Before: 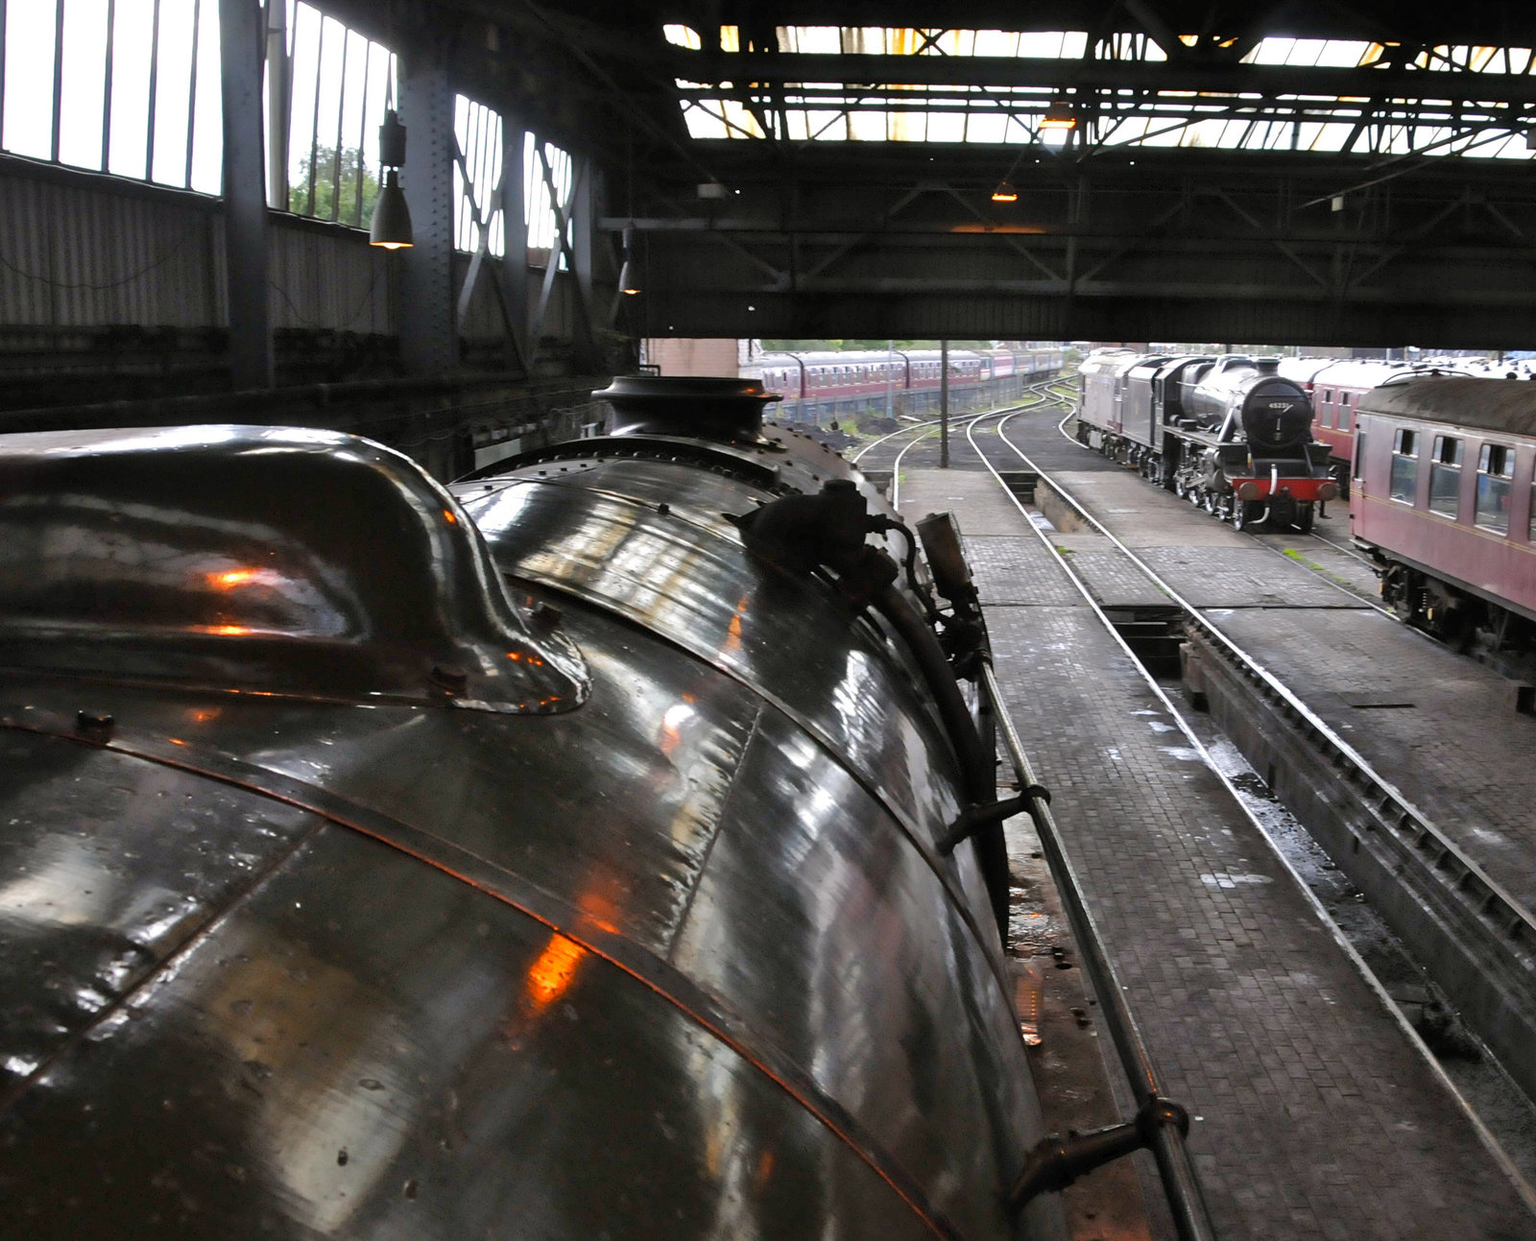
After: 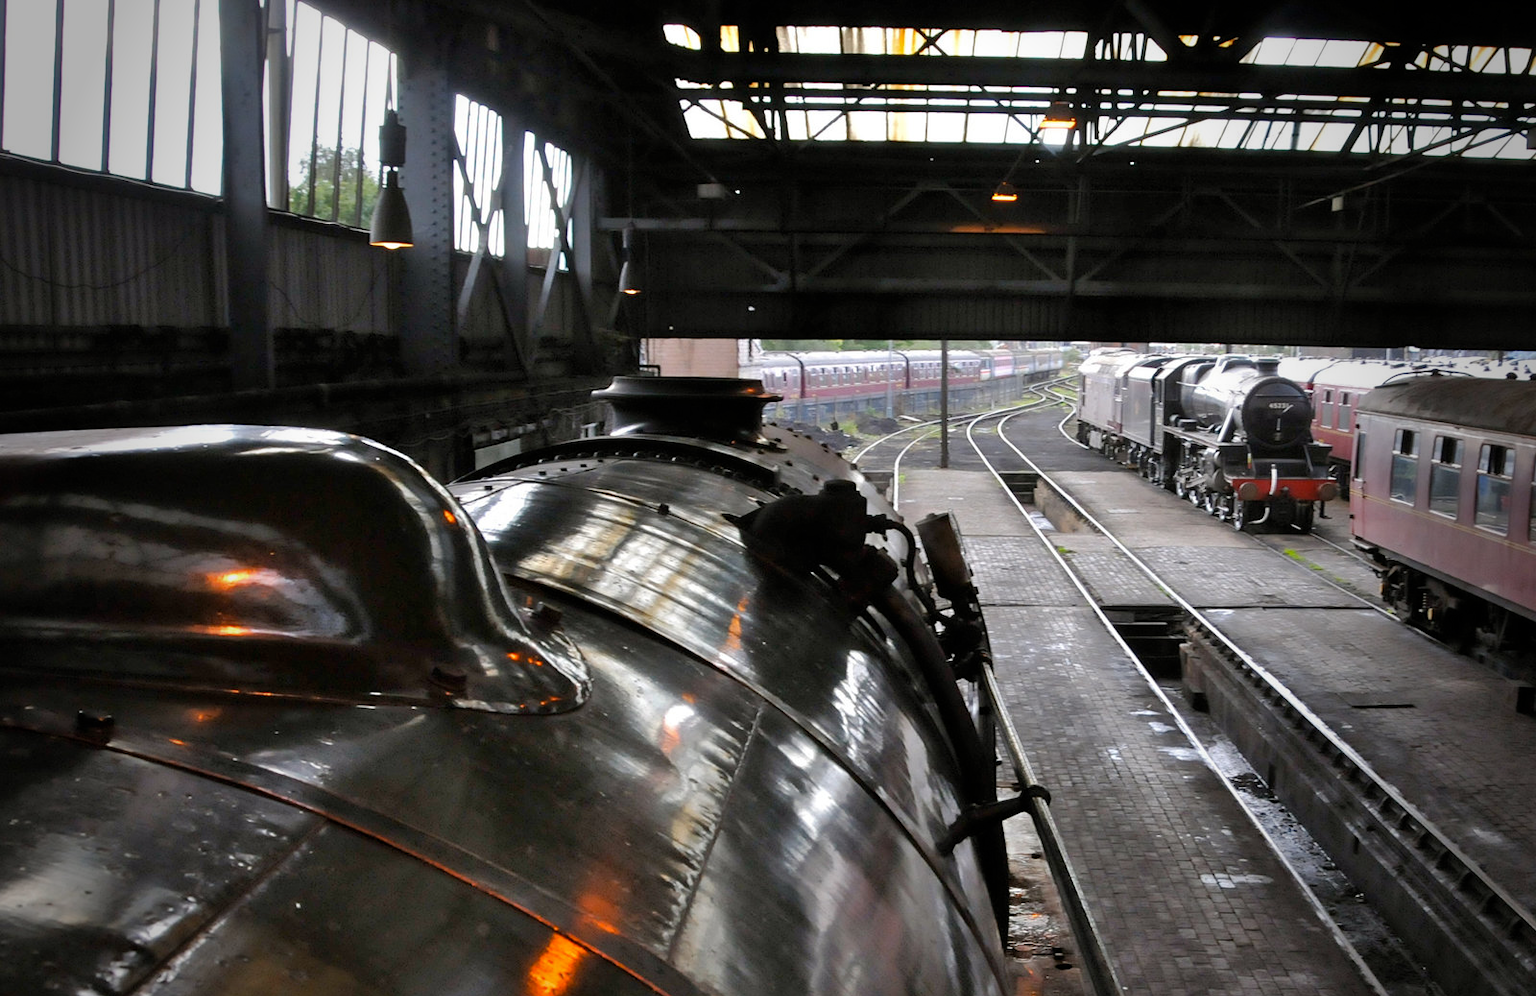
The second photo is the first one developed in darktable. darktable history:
crop: bottom 19.711%
vignetting: fall-off start 65.55%, brightness -0.56, saturation -0.003, width/height ratio 0.874
